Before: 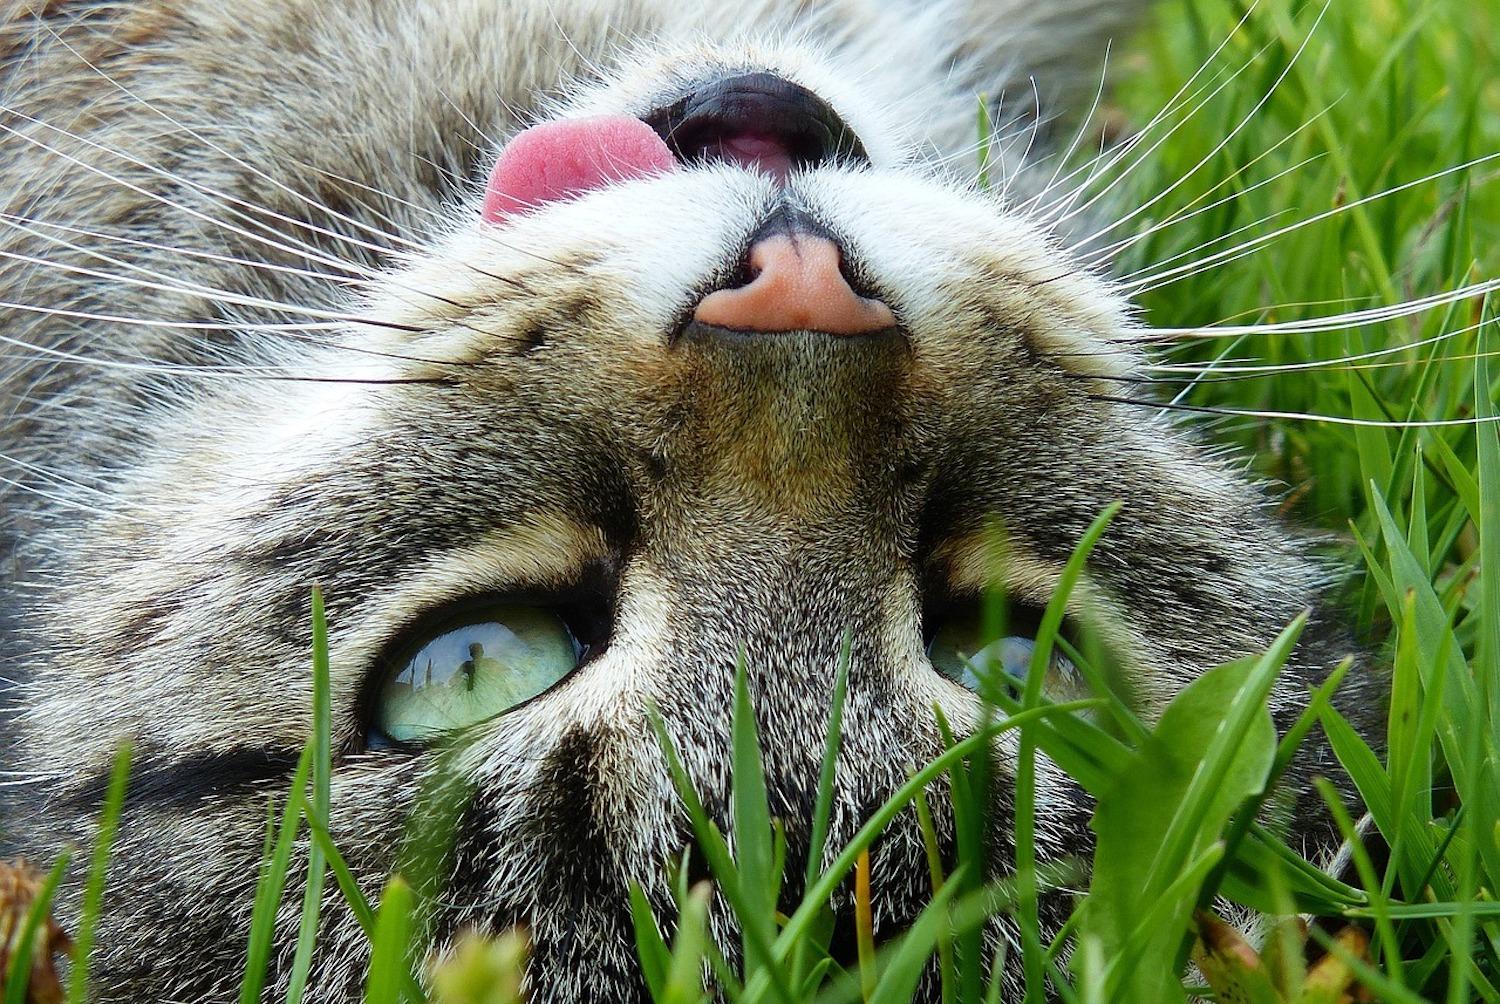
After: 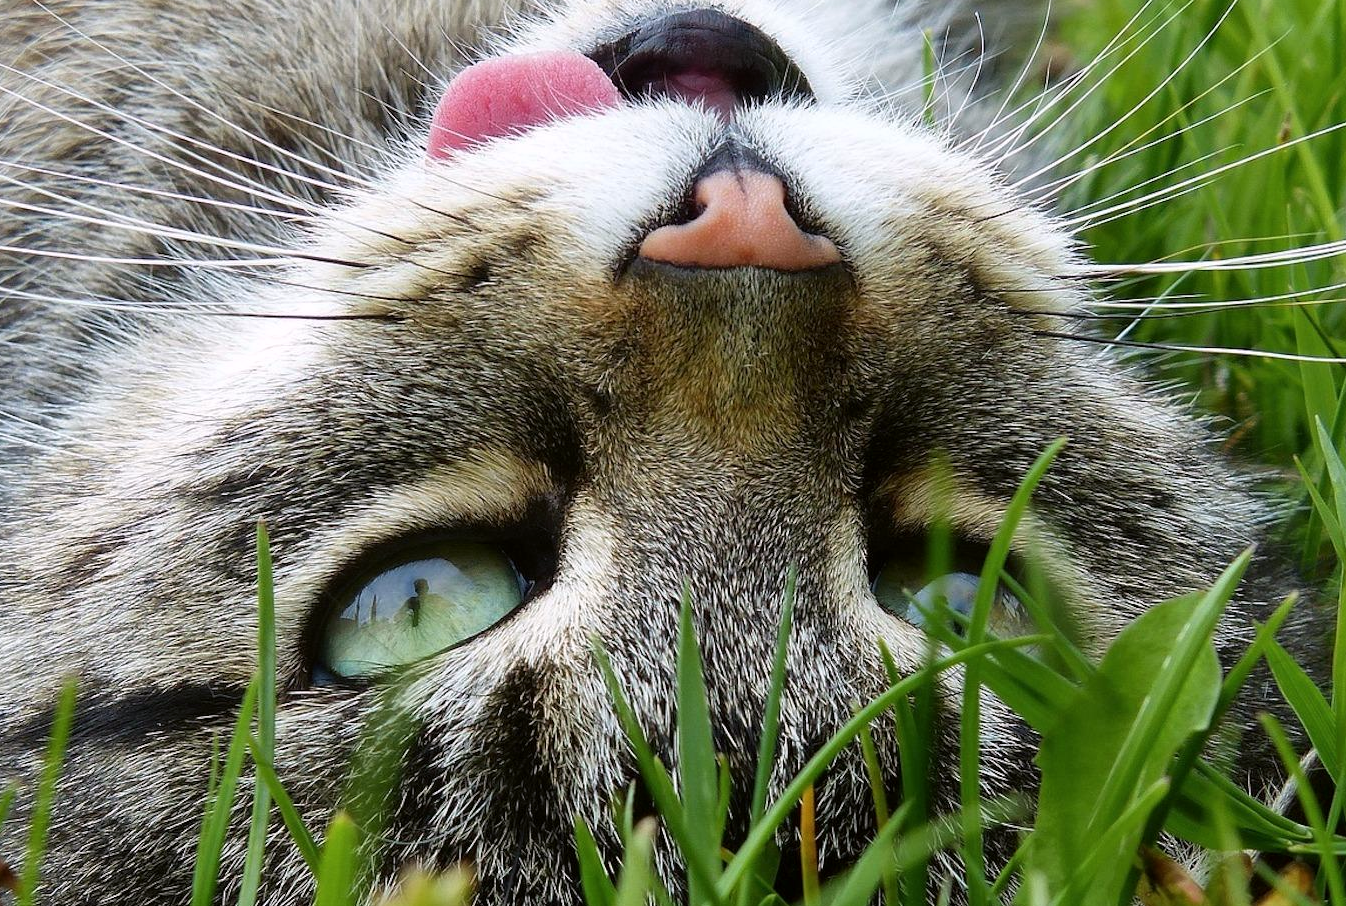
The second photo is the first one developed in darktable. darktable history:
color correction: highlights a* 3.11, highlights b* -1.38, shadows a* -0.1, shadows b* 2.37, saturation 0.978
levels: white 99.92%, levels [0, 0.51, 1]
crop: left 3.688%, top 6.421%, right 6.558%, bottom 3.315%
